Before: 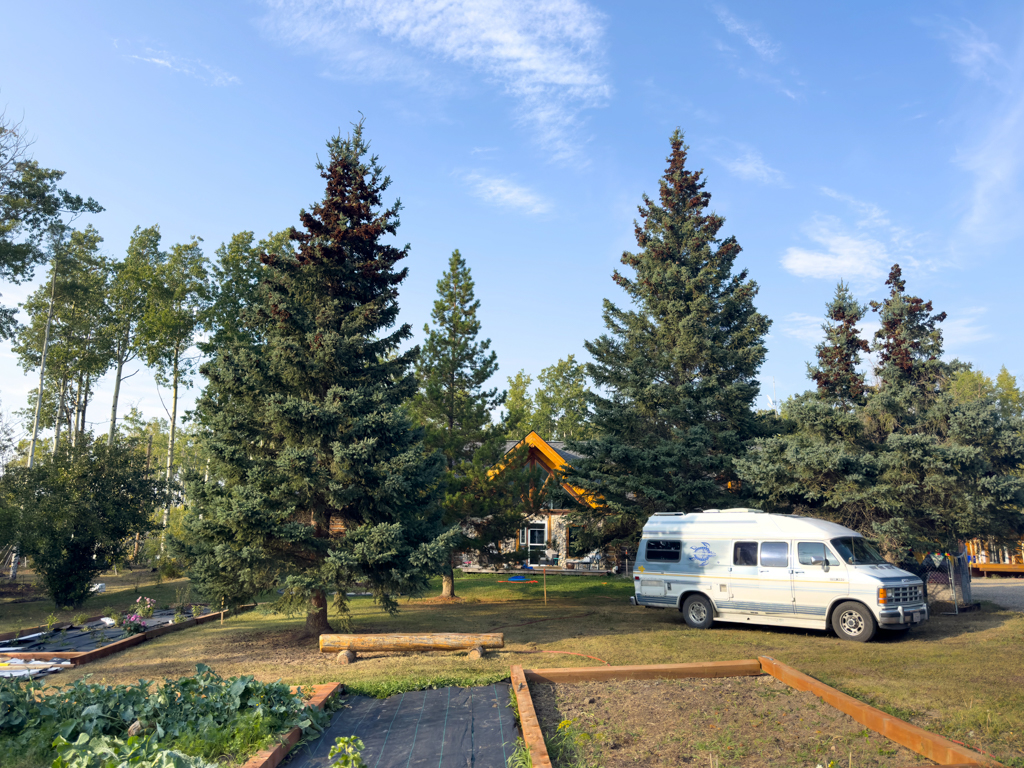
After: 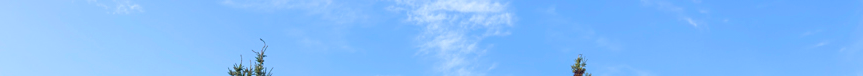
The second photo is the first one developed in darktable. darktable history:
crop and rotate: left 9.644%, top 9.491%, right 6.021%, bottom 80.509%
color balance rgb: perceptual saturation grading › global saturation 25%, global vibrance 20%
sharpen: amount 0.2
